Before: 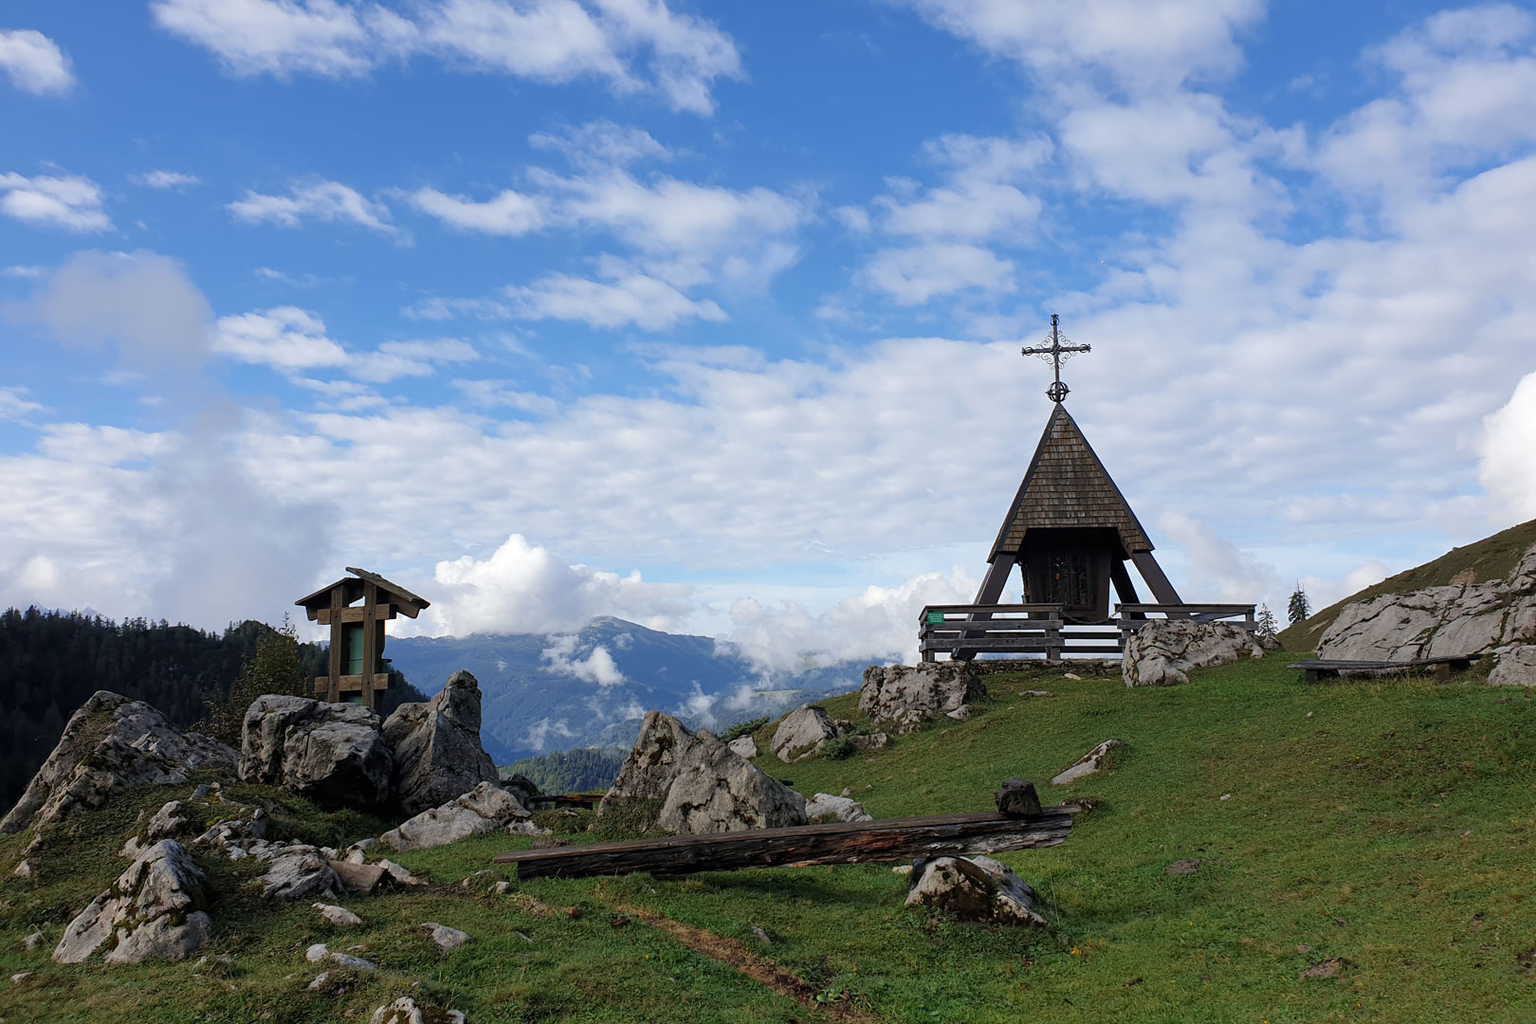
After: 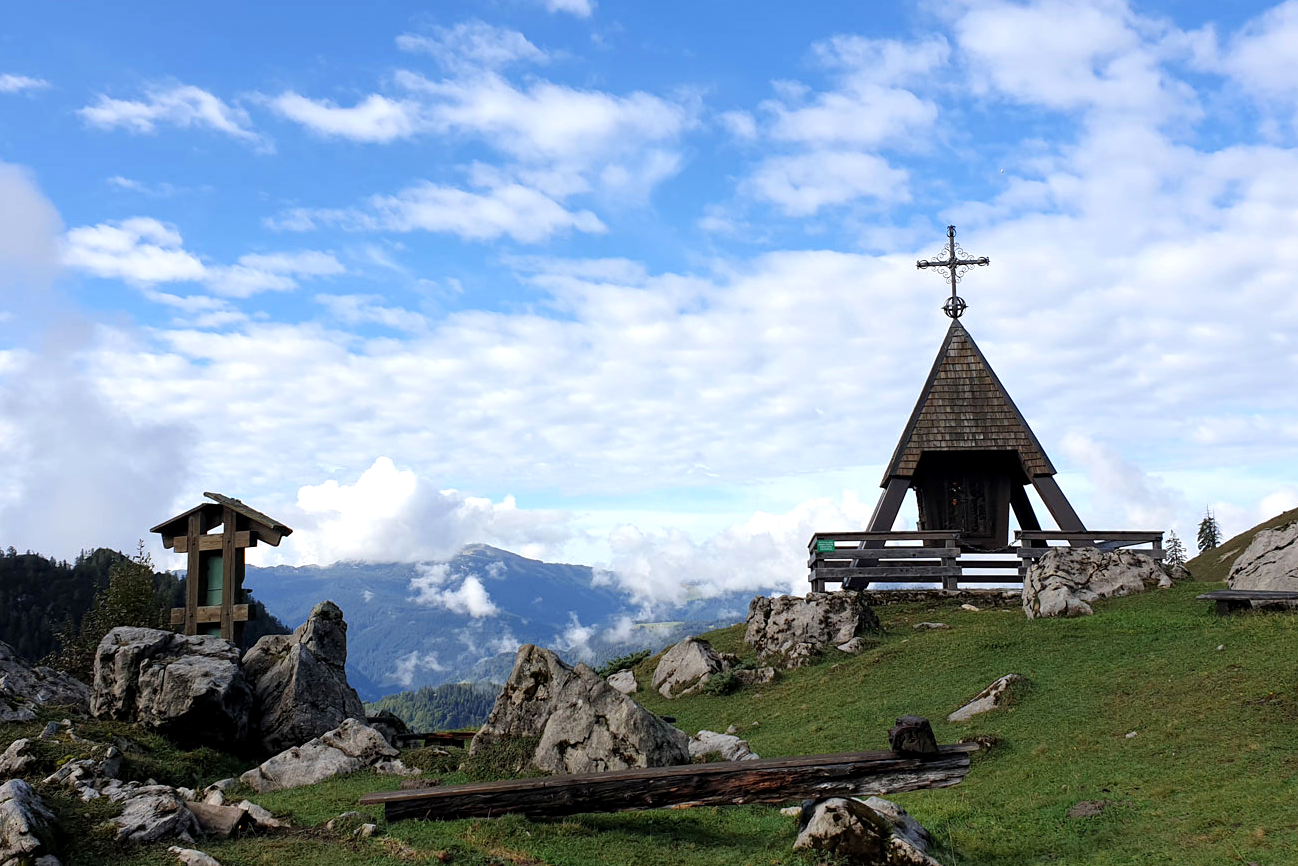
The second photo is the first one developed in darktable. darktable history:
crop and rotate: left 9.995%, top 9.875%, right 9.862%, bottom 9.888%
tone equalizer: -8 EV -0.424 EV, -7 EV -0.409 EV, -6 EV -0.324 EV, -5 EV -0.211 EV, -3 EV 0.197 EV, -2 EV 0.312 EV, -1 EV 0.408 EV, +0 EV 0.434 EV
contrast equalizer: octaves 7, y [[0.515 ×6], [0.507 ×6], [0.425 ×6], [0 ×6], [0 ×6]]
